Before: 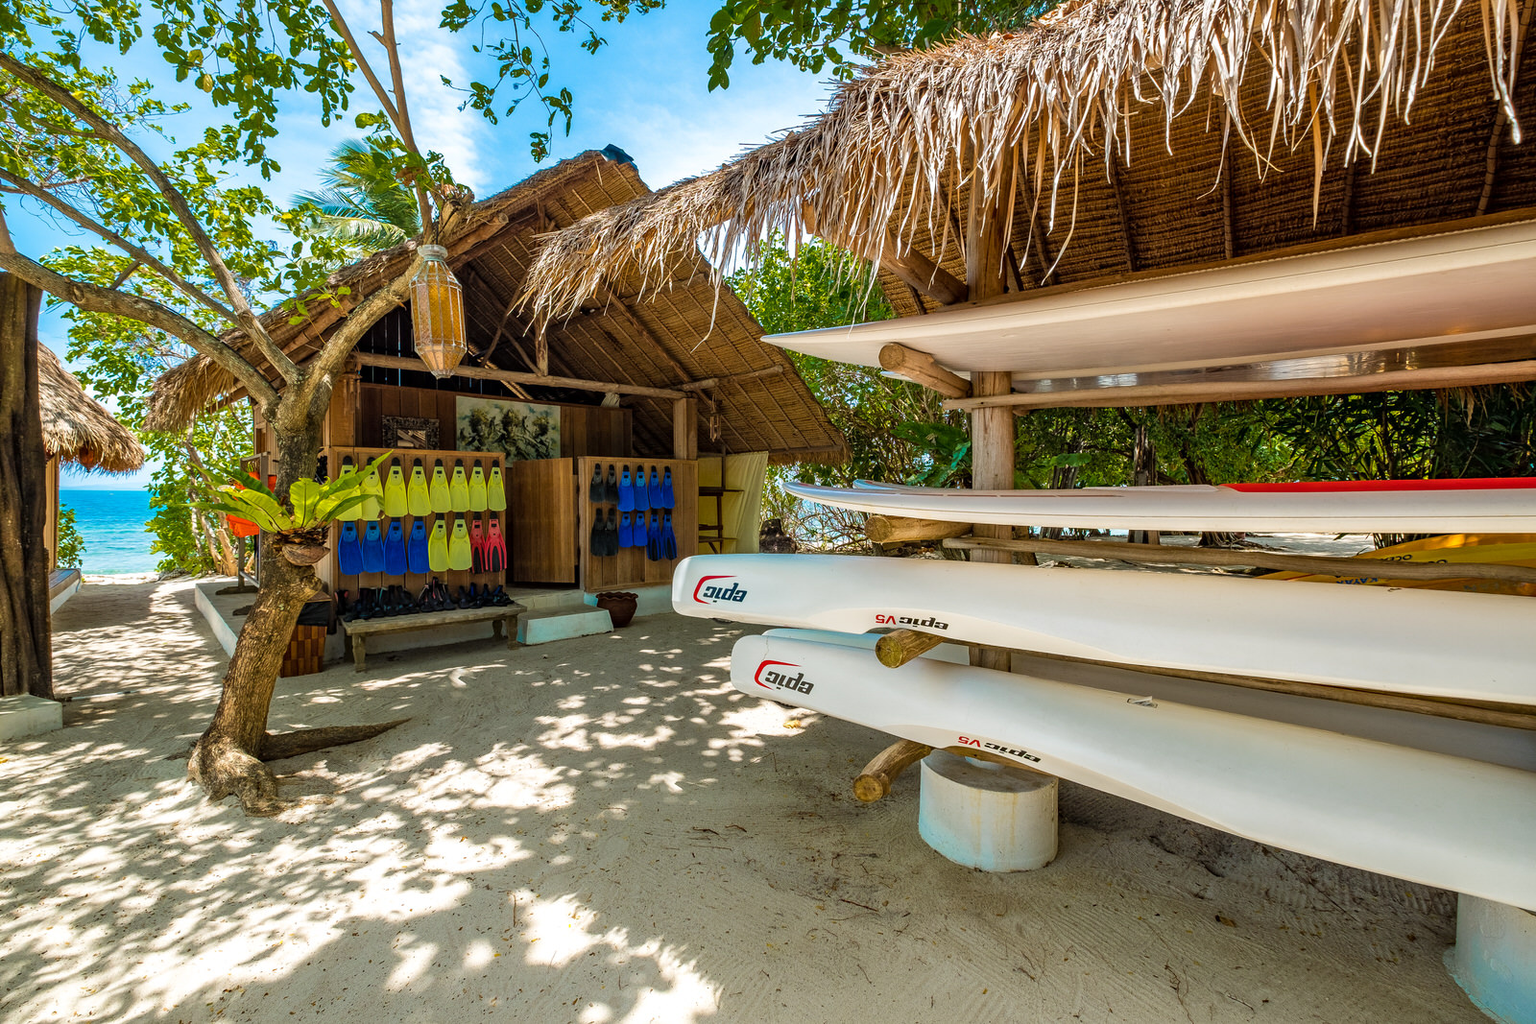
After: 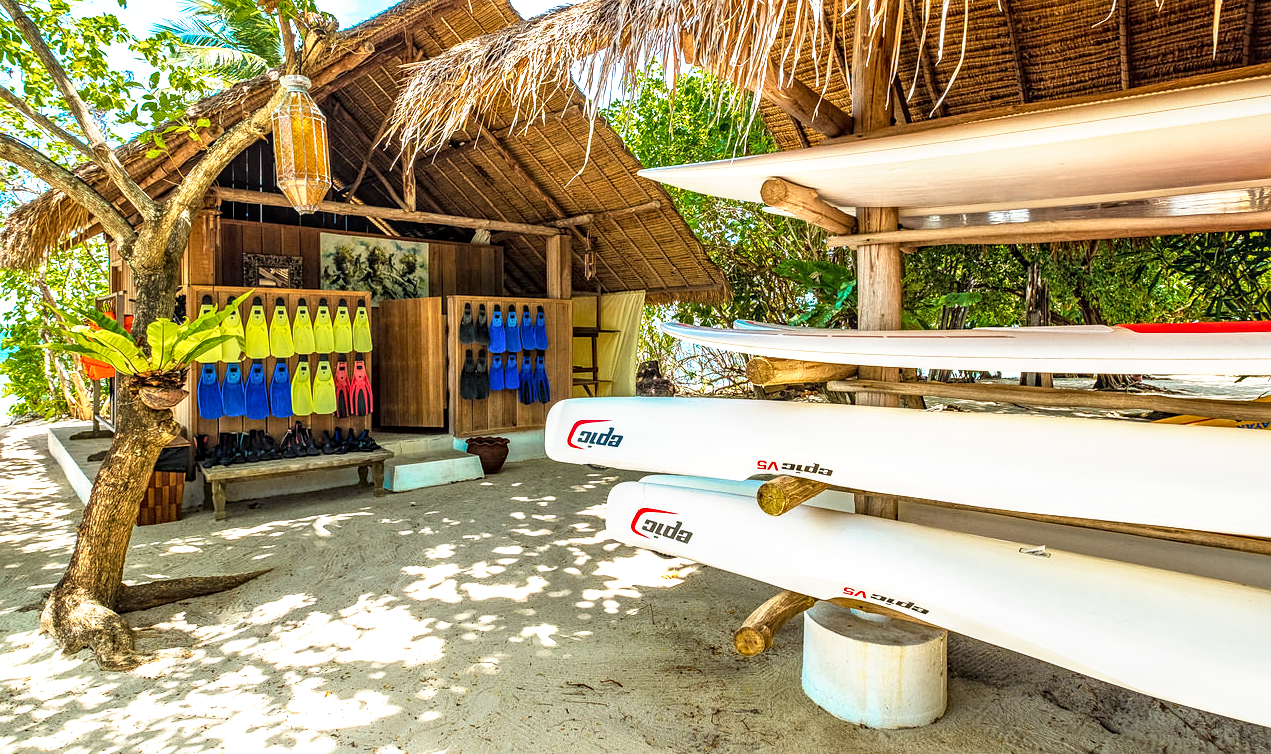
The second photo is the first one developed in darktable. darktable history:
local contrast: on, module defaults
base curve: curves: ch0 [(0, 0) (0.495, 0.917) (1, 1)], preserve colors none
crop: left 9.712%, top 16.928%, right 10.845%, bottom 12.332%
sharpen: radius 1.272, amount 0.305, threshold 0
